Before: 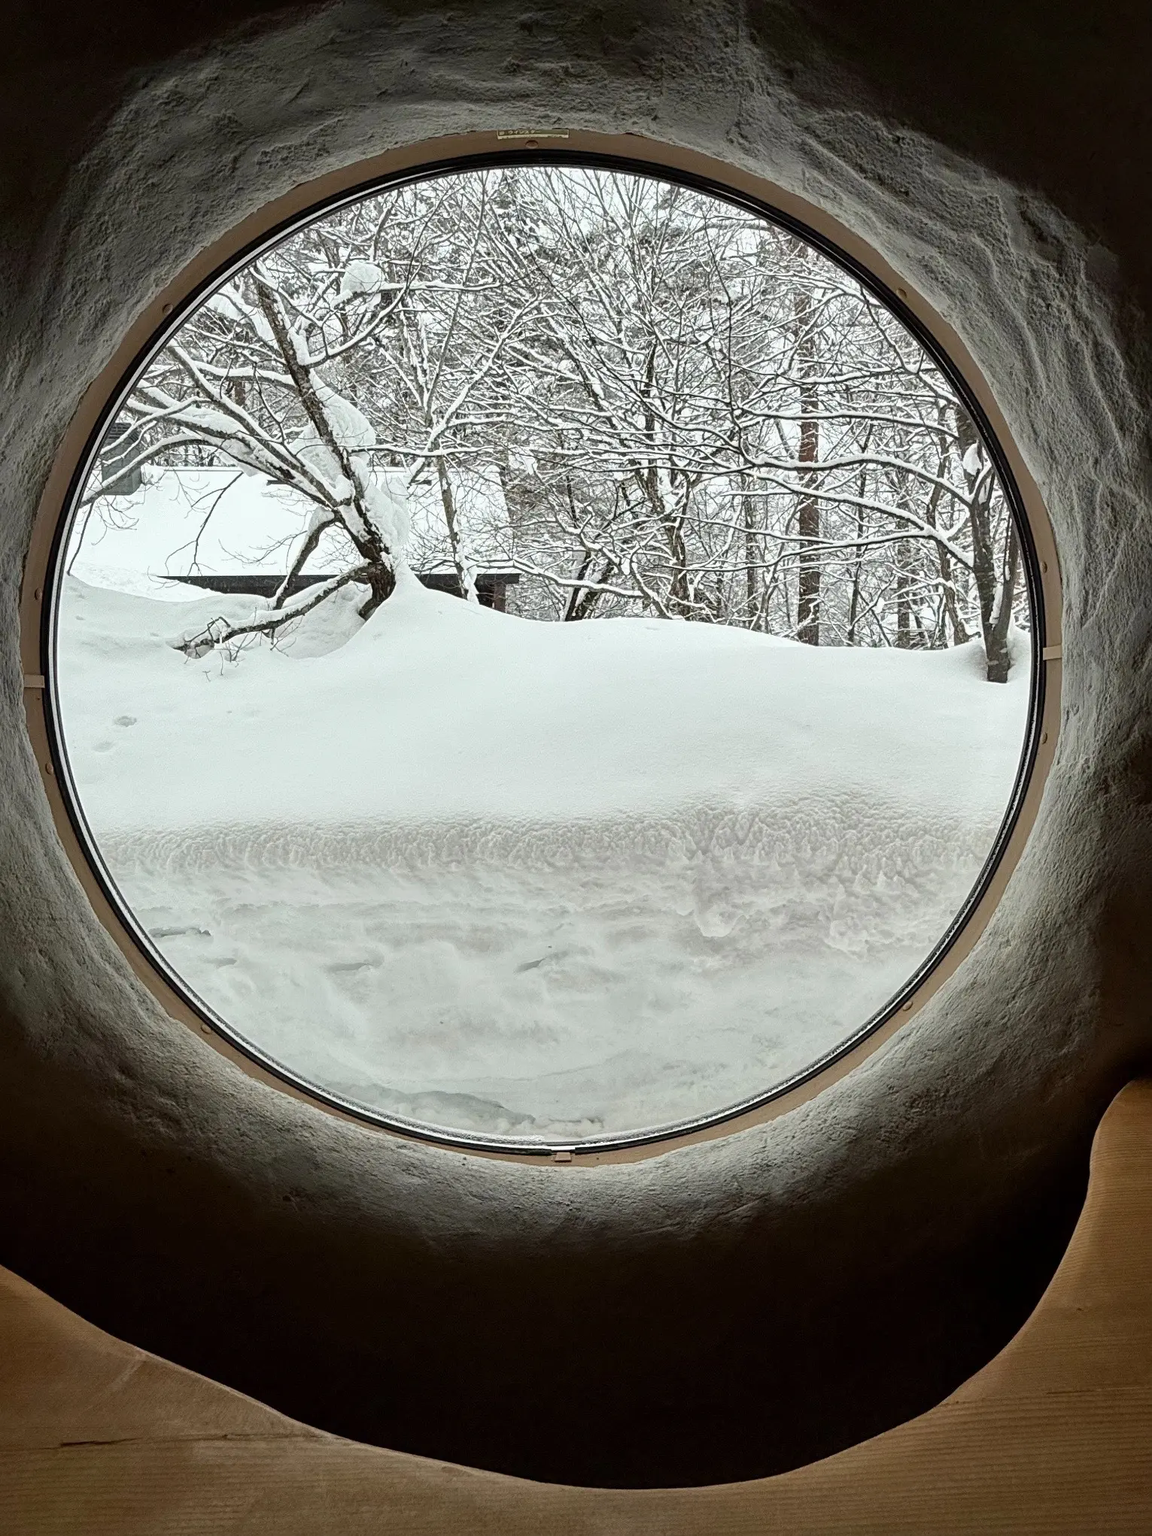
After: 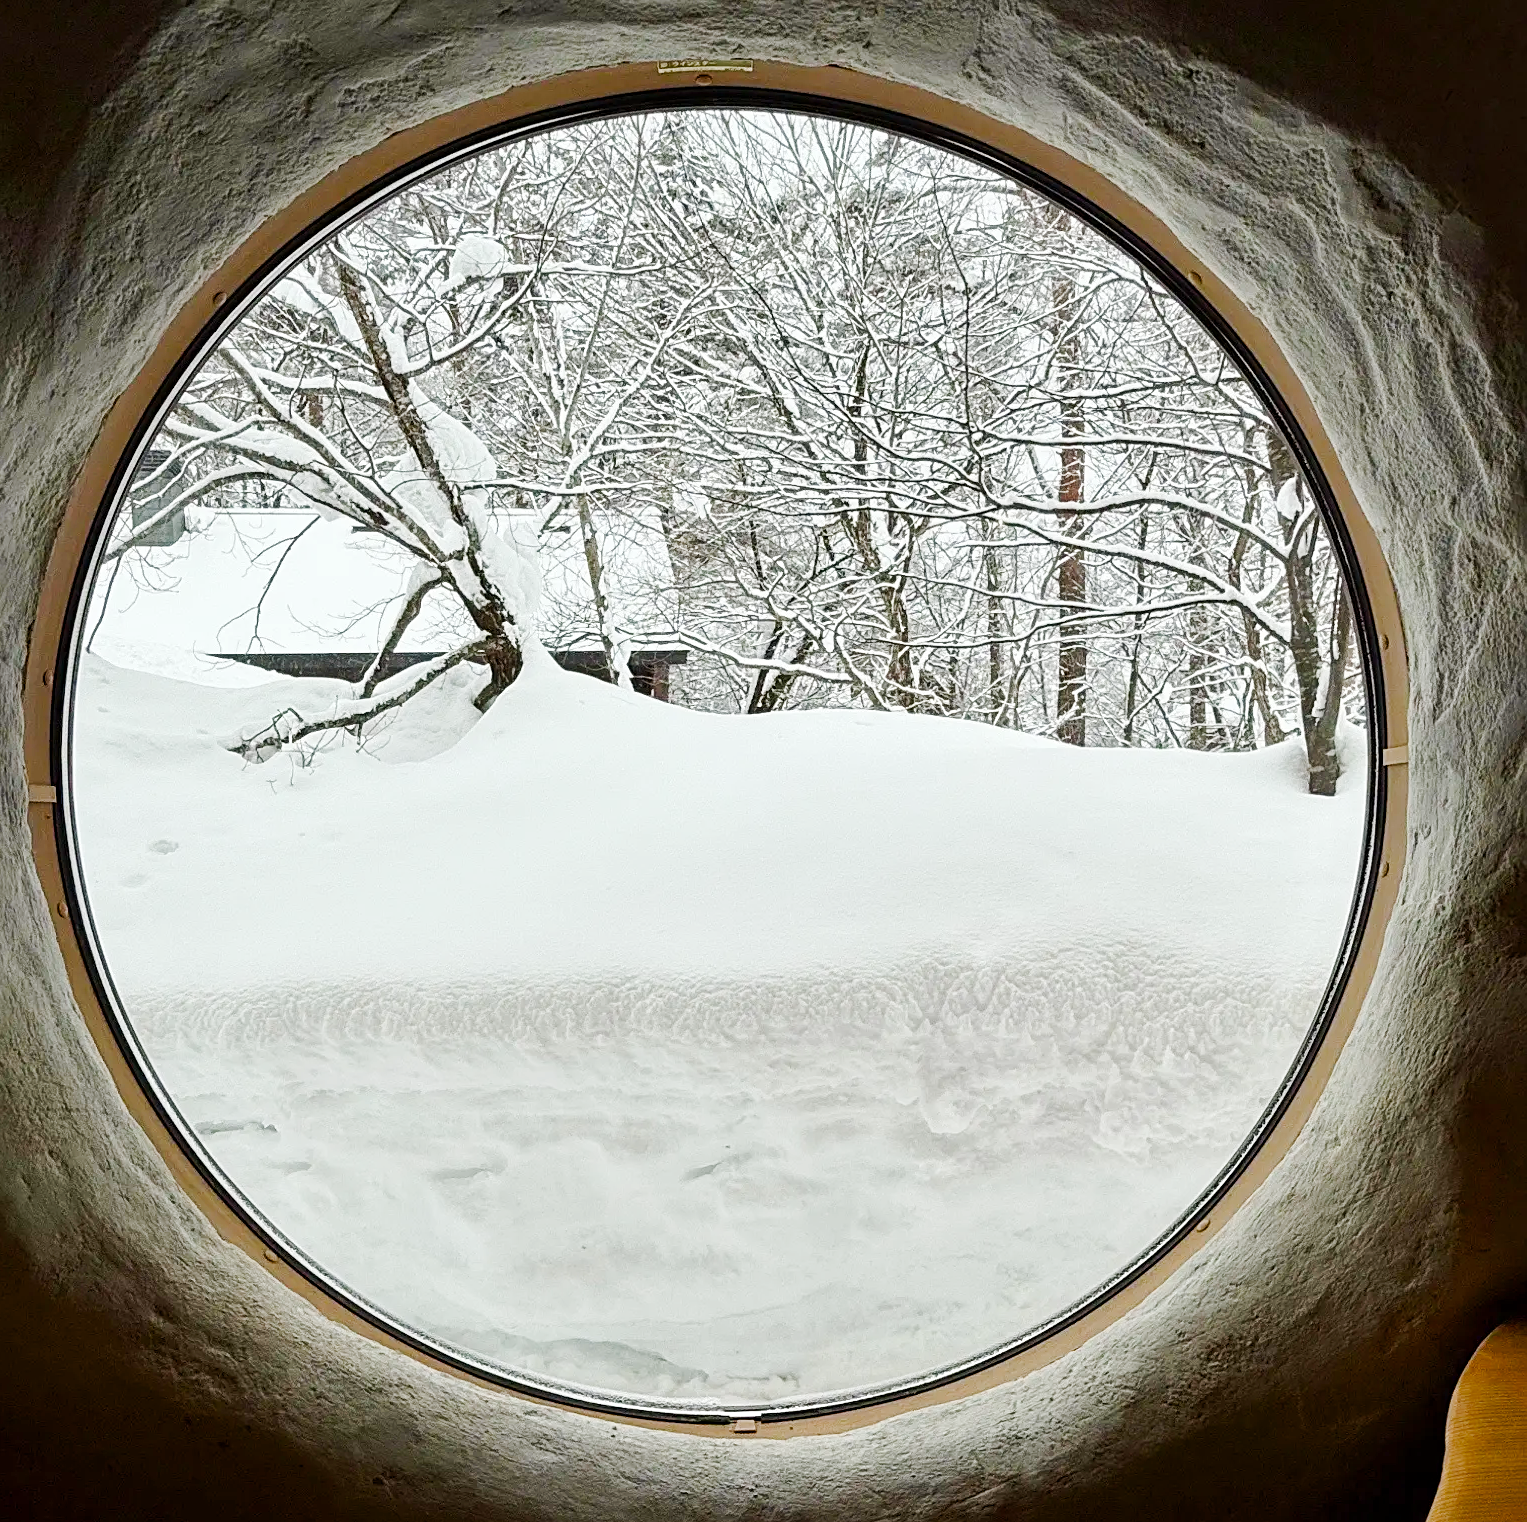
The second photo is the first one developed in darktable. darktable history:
crop: left 0.243%, top 5.52%, bottom 19.9%
color balance rgb: perceptual saturation grading › global saturation 27.193%, perceptual saturation grading › highlights -28.092%, perceptual saturation grading › mid-tones 15.942%, perceptual saturation grading › shadows 33.123%
sharpen: amount 0.208
tone curve: curves: ch0 [(0, 0) (0.003, 0.003) (0.011, 0.014) (0.025, 0.031) (0.044, 0.055) (0.069, 0.086) (0.1, 0.124) (0.136, 0.168) (0.177, 0.22) (0.224, 0.278) (0.277, 0.344) (0.335, 0.426) (0.399, 0.515) (0.468, 0.597) (0.543, 0.672) (0.623, 0.746) (0.709, 0.815) (0.801, 0.881) (0.898, 0.939) (1, 1)], preserve colors none
